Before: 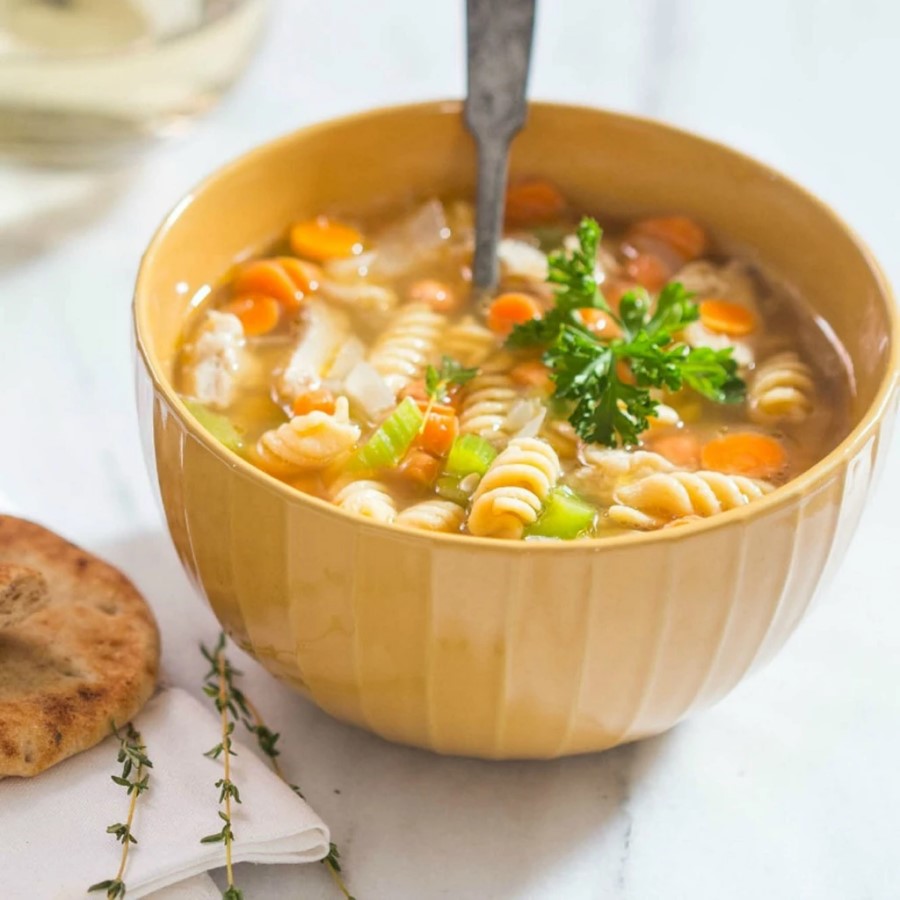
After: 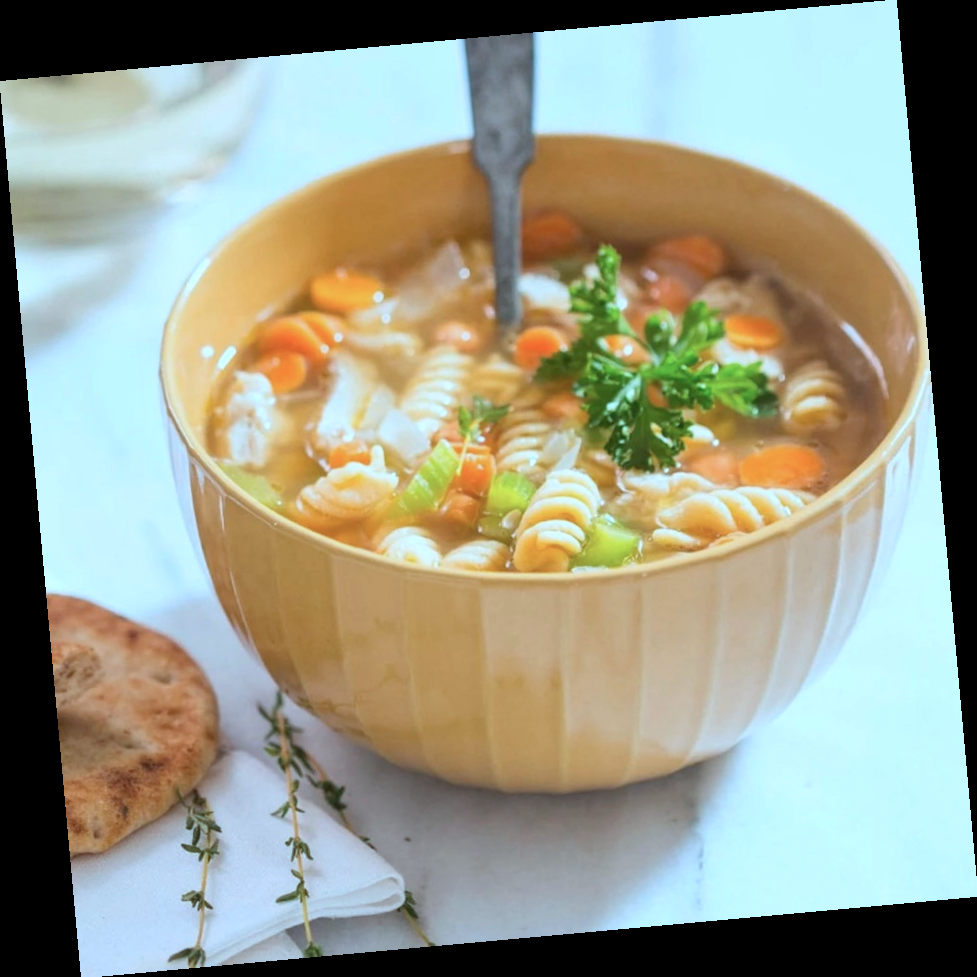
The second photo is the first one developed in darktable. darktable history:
rotate and perspective: rotation -5.2°, automatic cropping off
color correction: highlights a* -9.35, highlights b* -23.15
